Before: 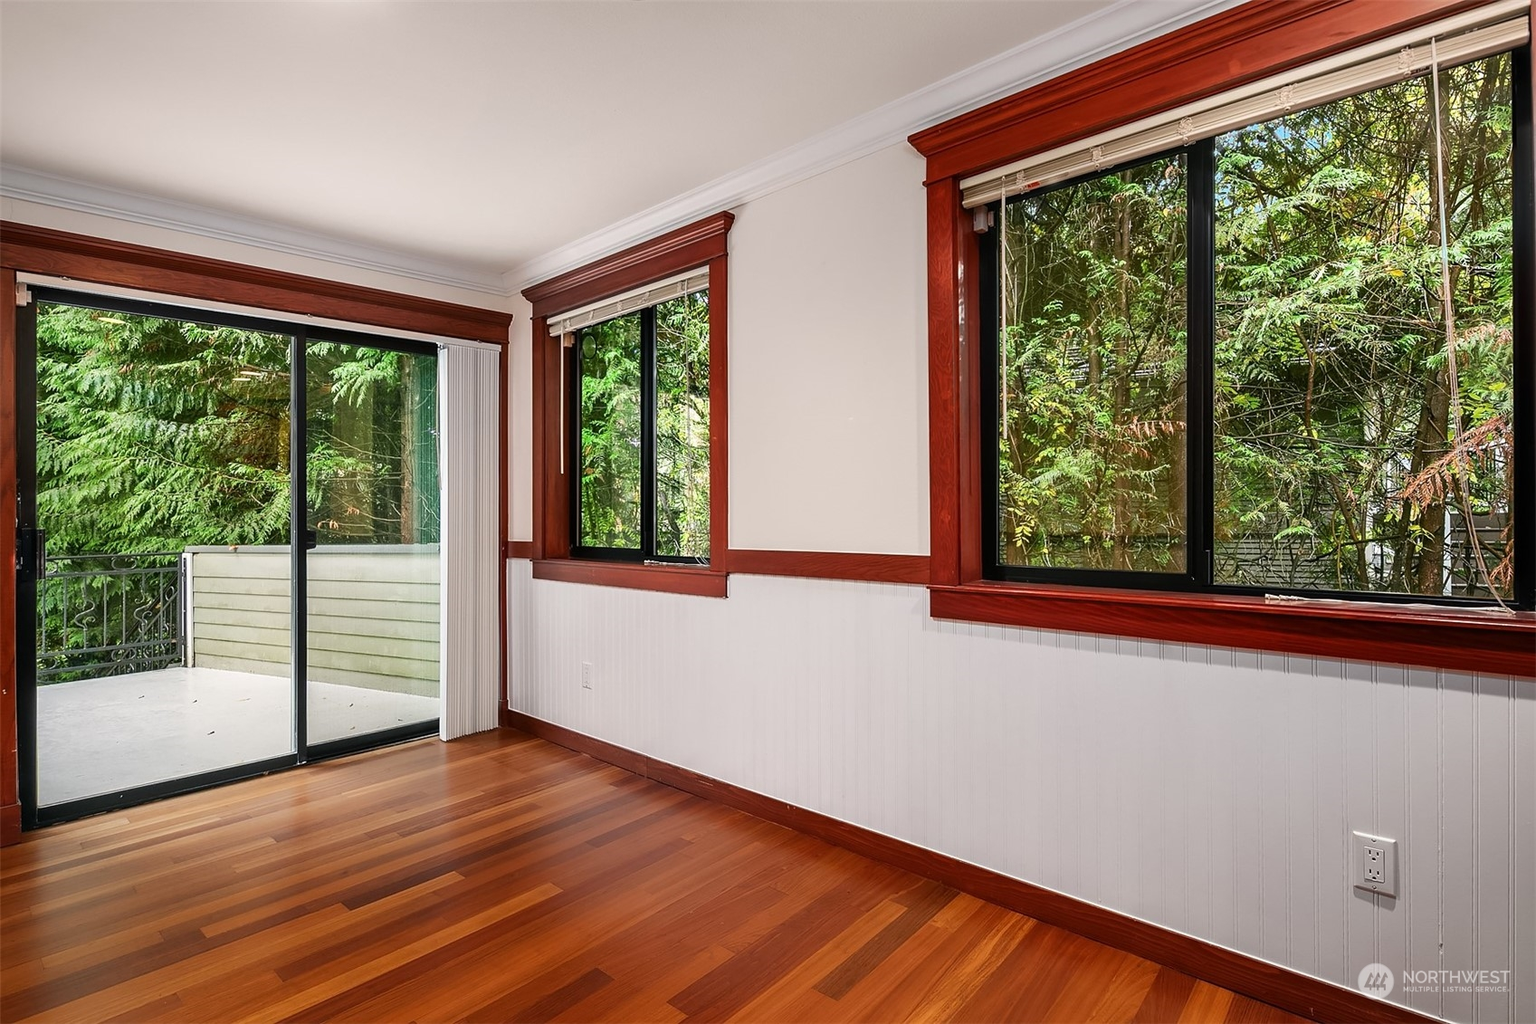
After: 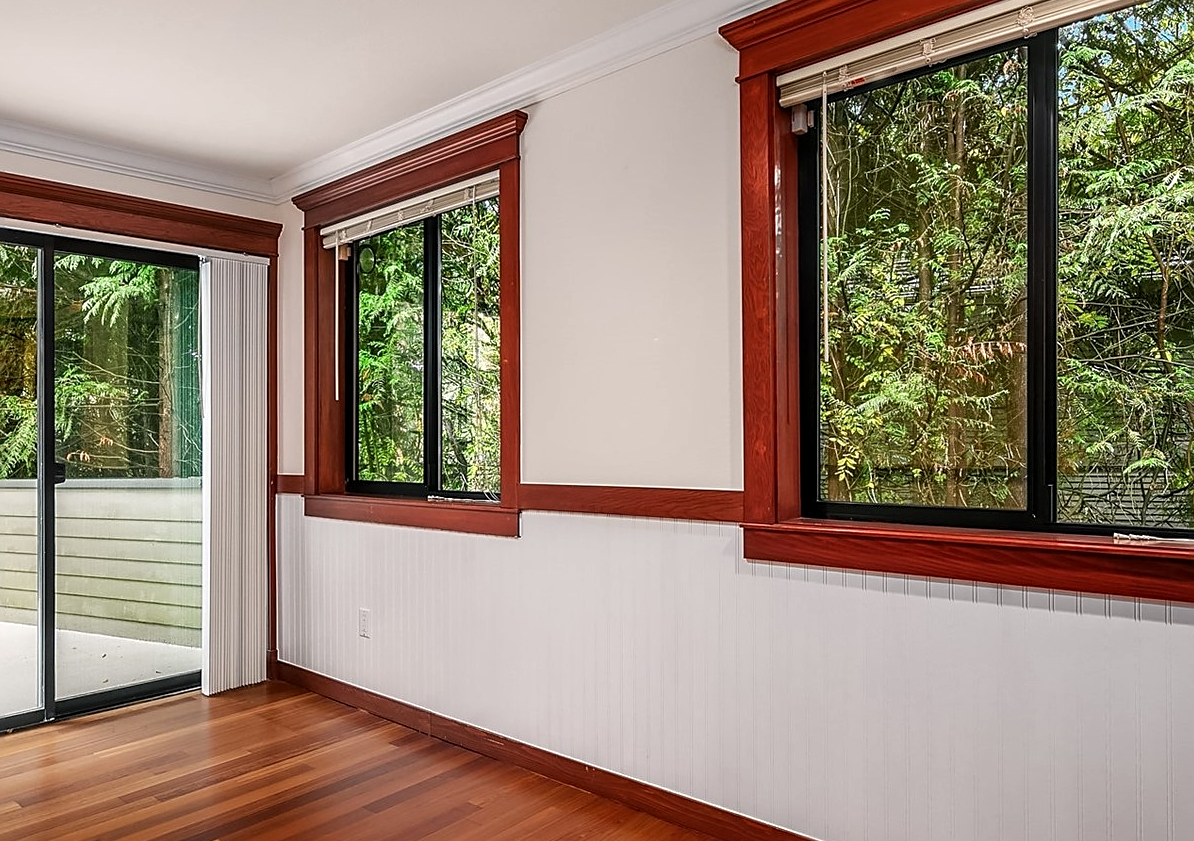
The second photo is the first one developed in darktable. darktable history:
sharpen: on, module defaults
local contrast: on, module defaults
crop and rotate: left 16.772%, top 10.9%, right 12.829%, bottom 14.688%
